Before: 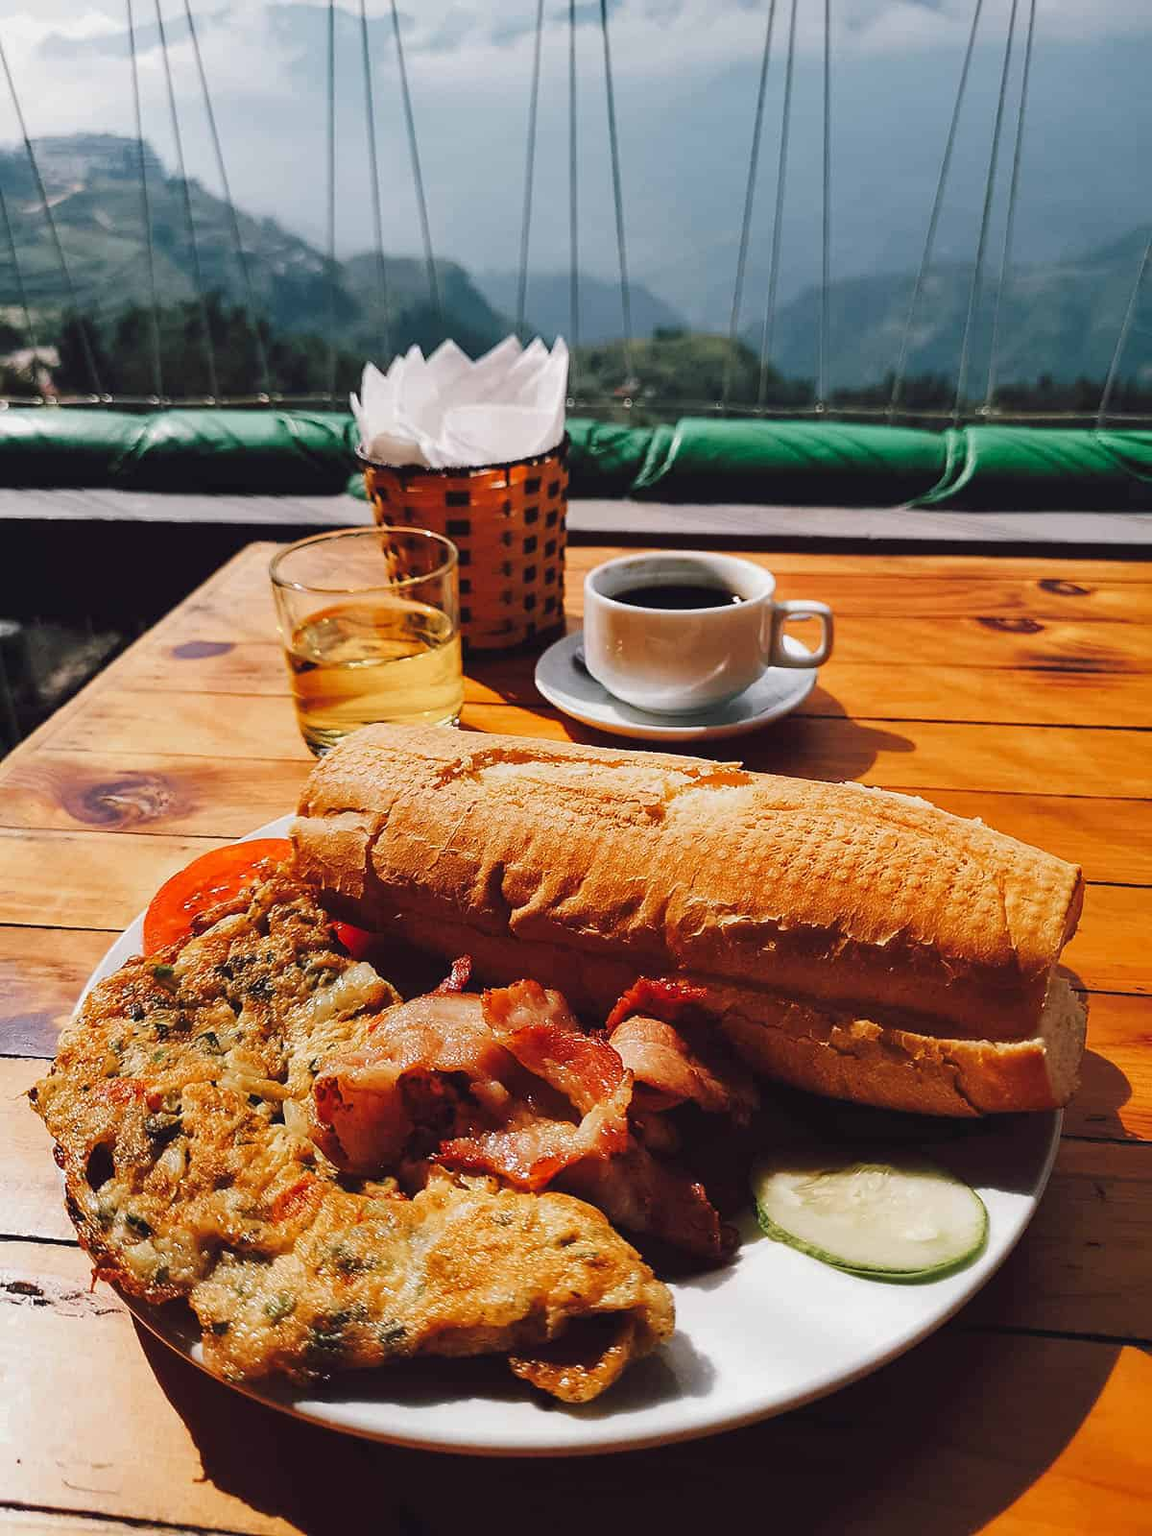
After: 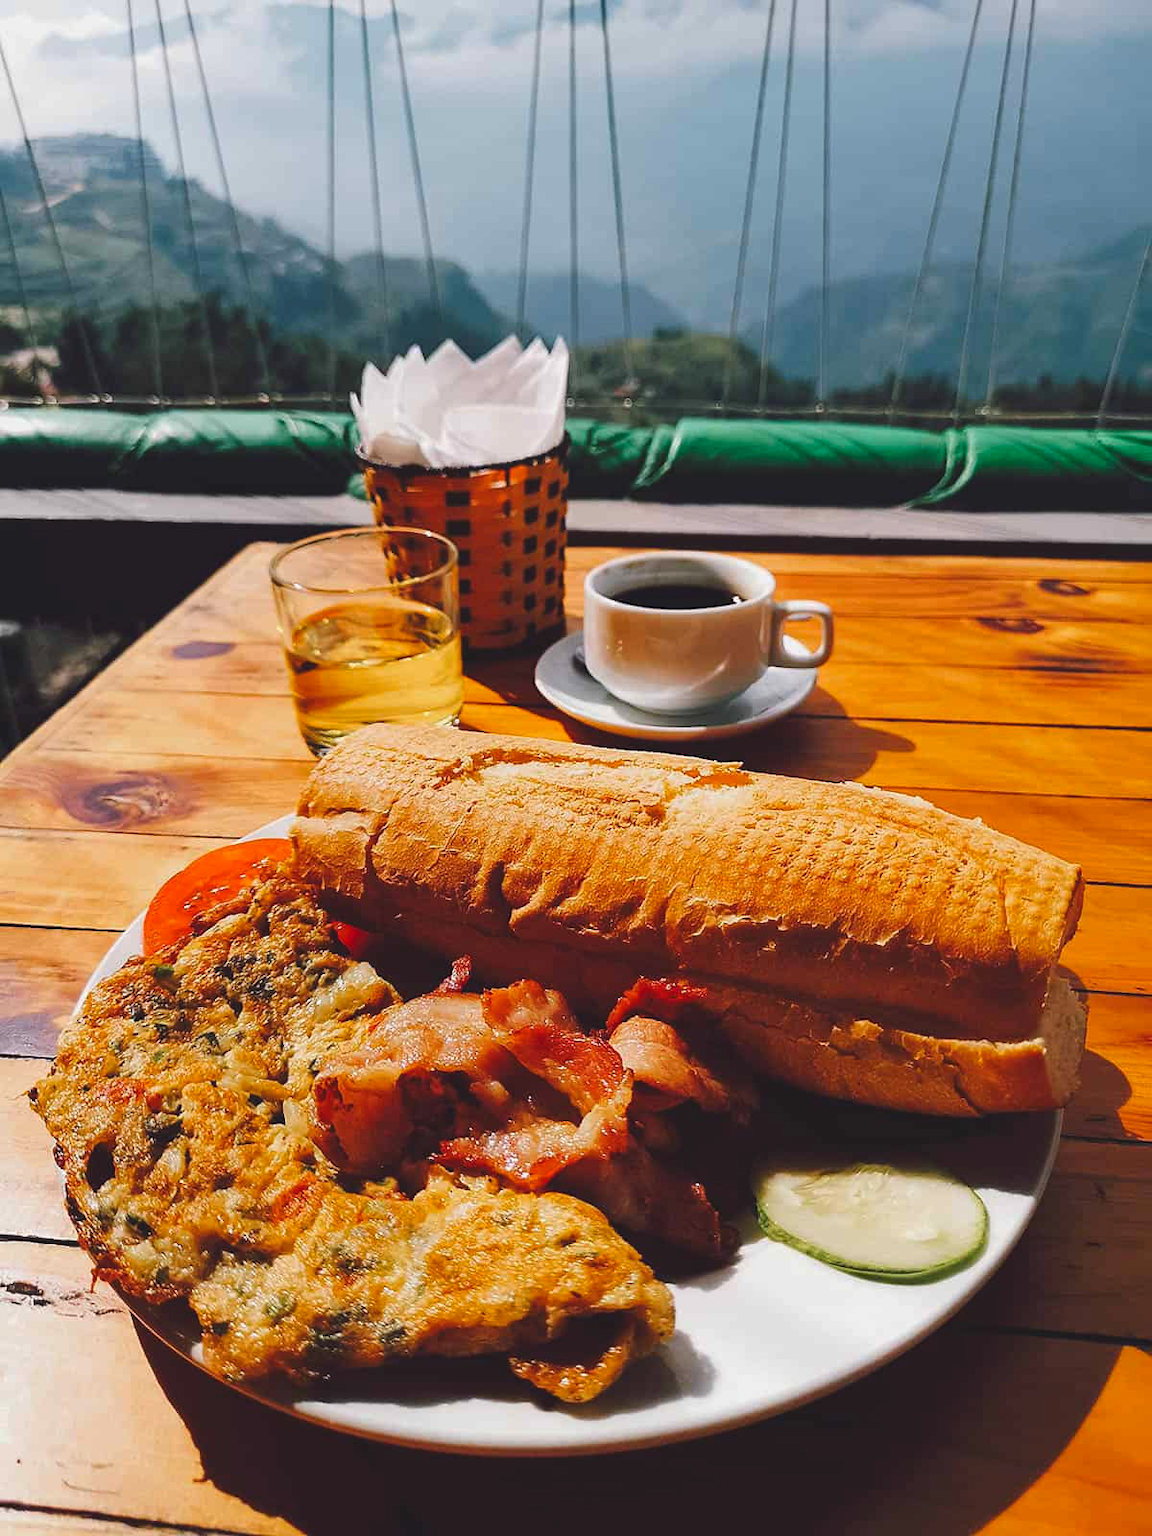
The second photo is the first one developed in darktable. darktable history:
color balance rgb: global offset › luminance 0.673%, linear chroma grading › global chroma 15.299%, perceptual saturation grading › global saturation 0.895%
